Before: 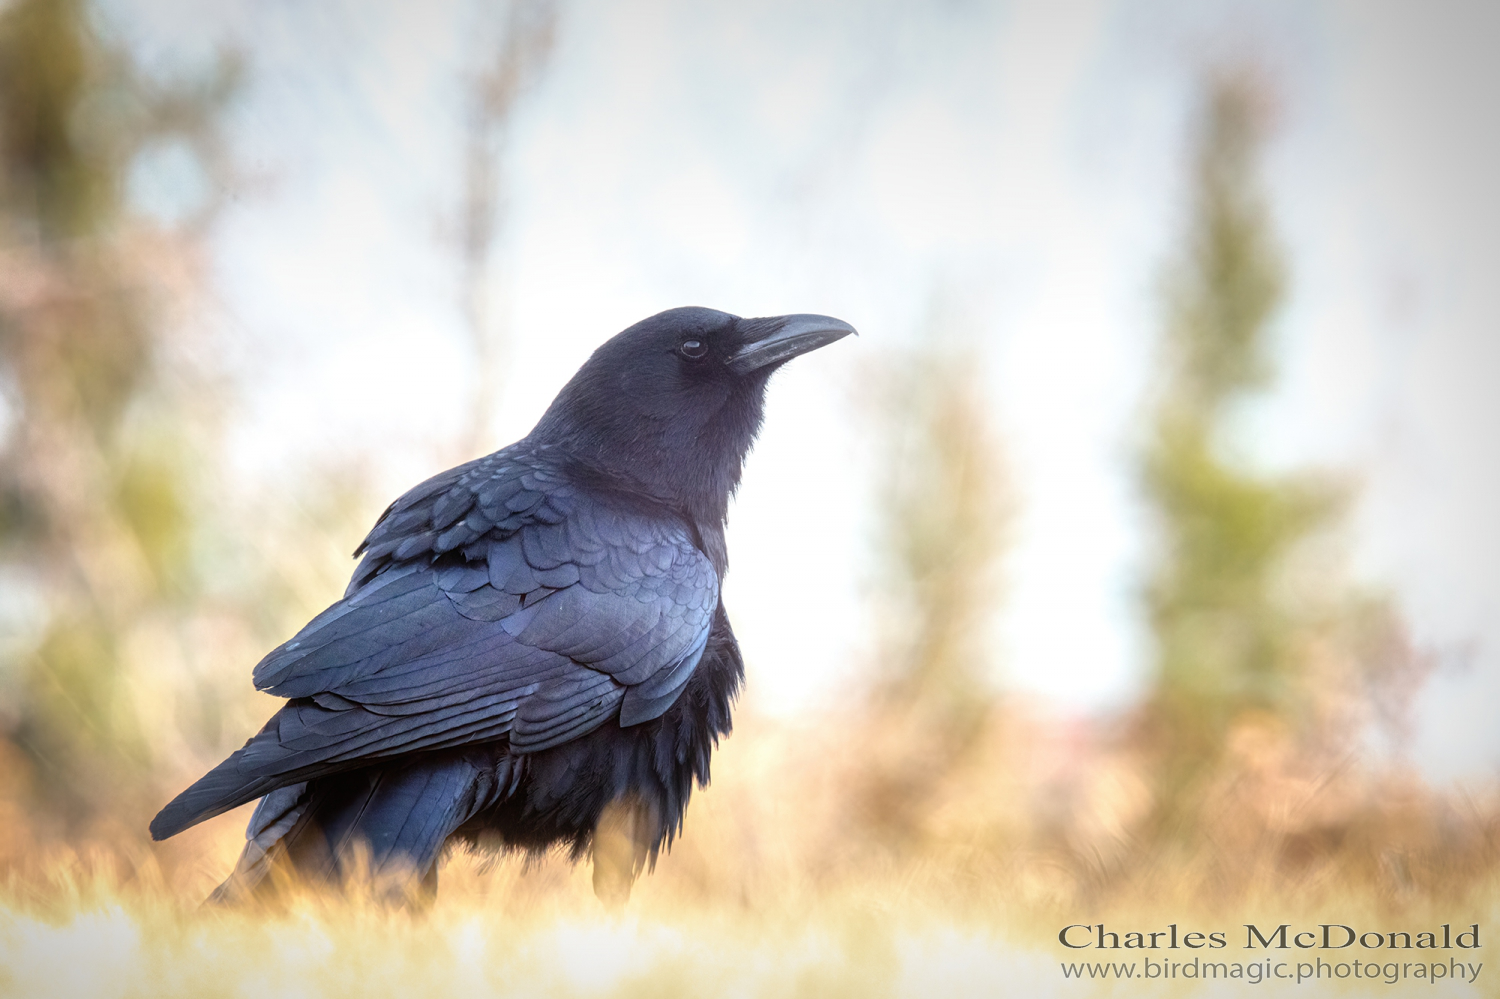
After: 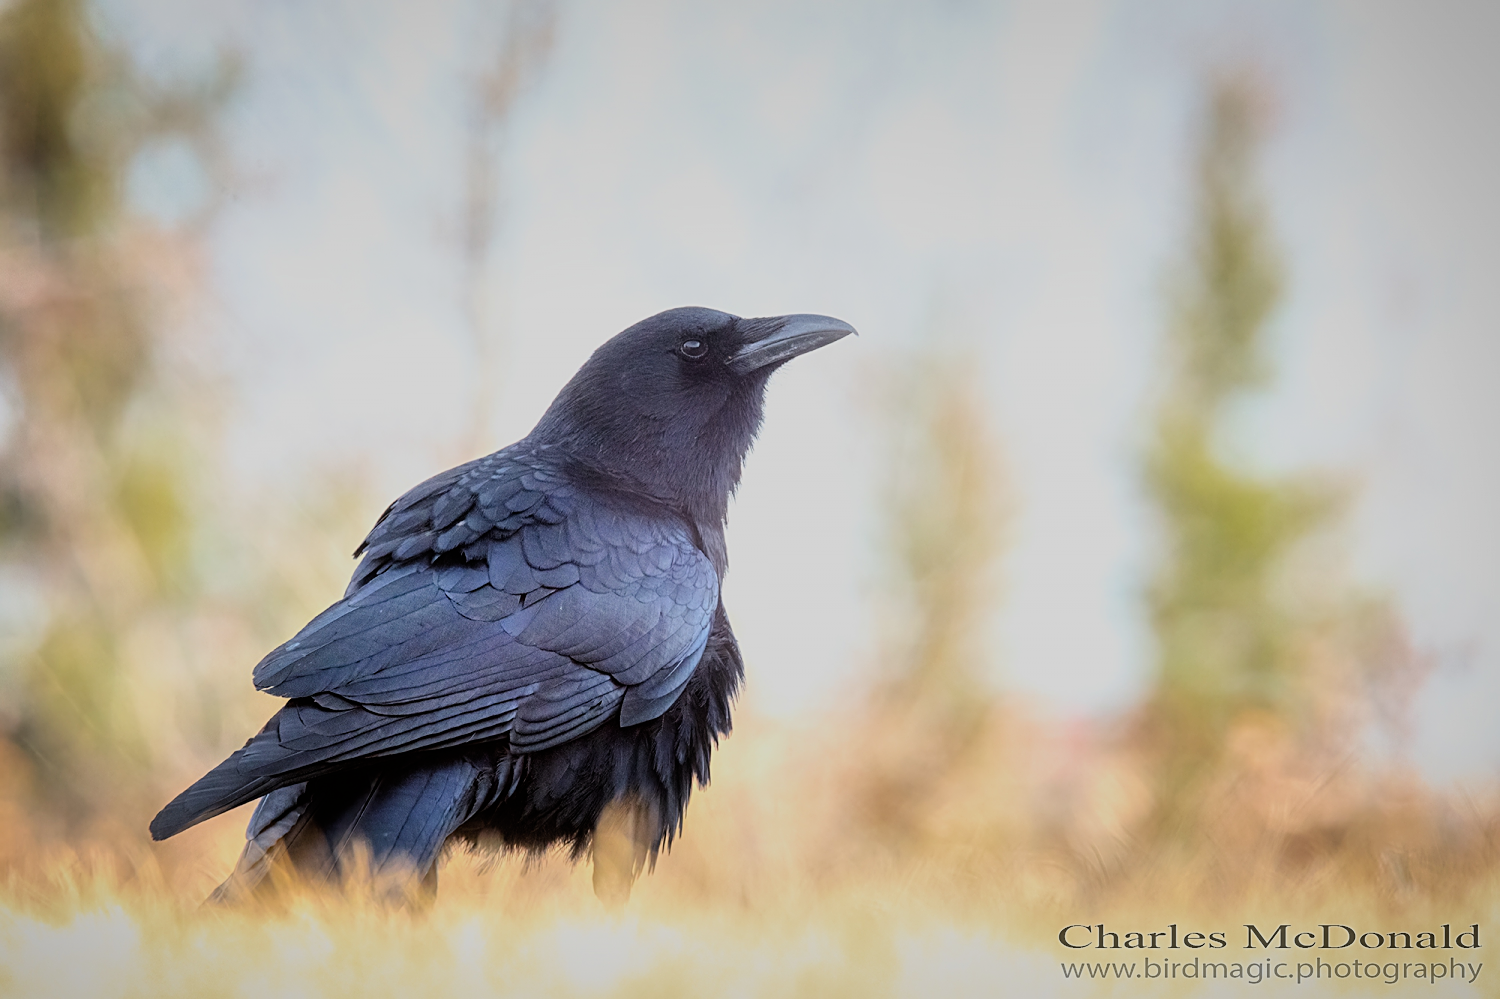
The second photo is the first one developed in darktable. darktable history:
filmic rgb: black relative exposure -7.65 EV, white relative exposure 4.56 EV, threshold -0.304 EV, transition 3.19 EV, structure ↔ texture 99.03%, hardness 3.61, contrast 0.987, color science v6 (2022), enable highlight reconstruction true
sharpen: on, module defaults
